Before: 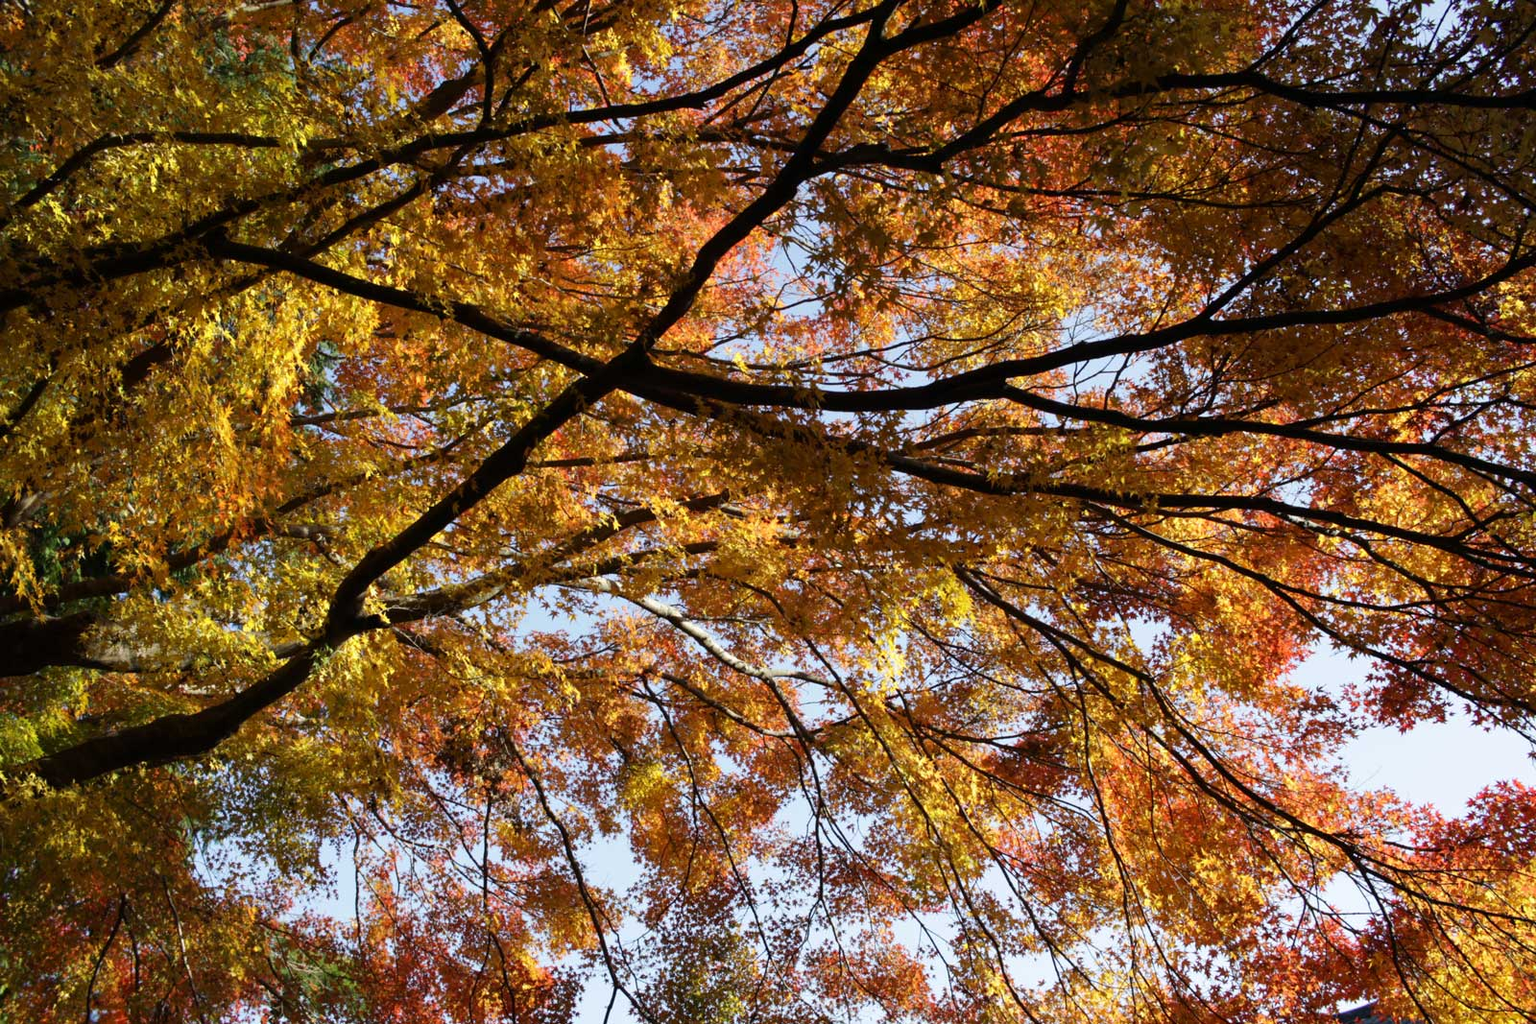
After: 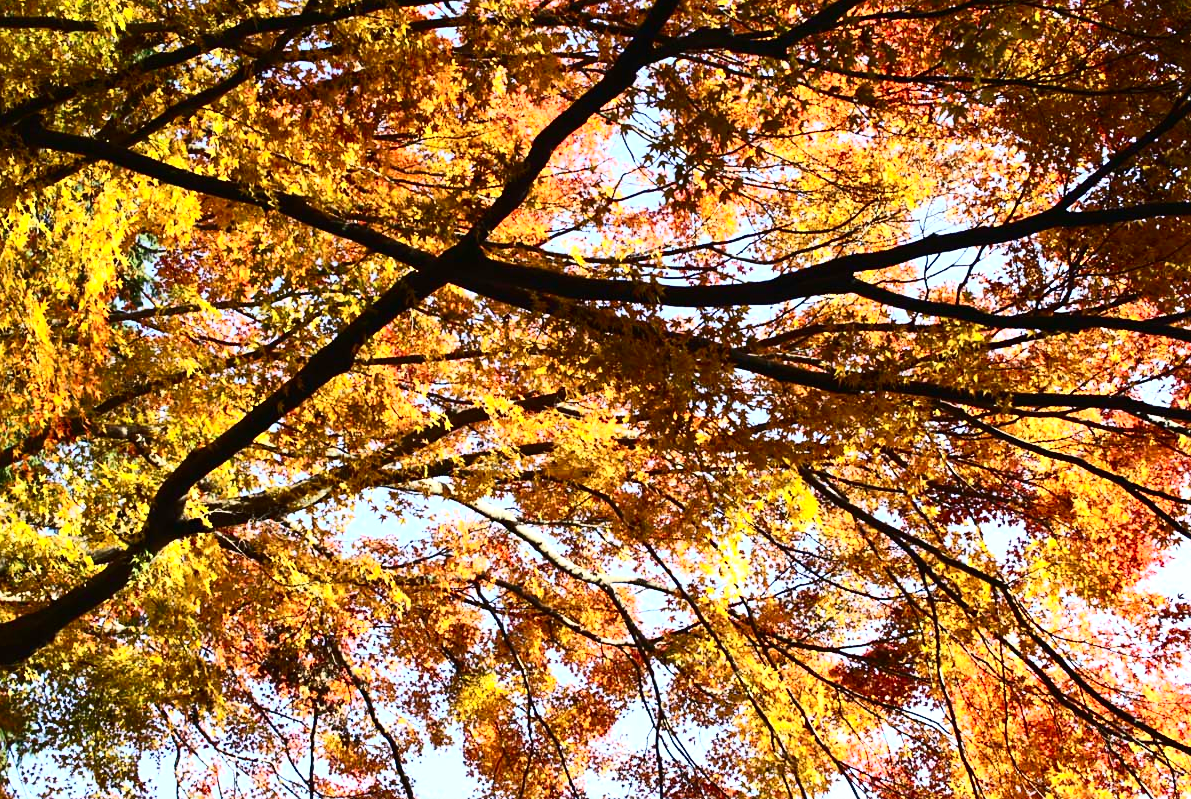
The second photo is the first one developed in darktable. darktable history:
contrast brightness saturation: contrast 0.41, brightness 0.111, saturation 0.213
crop and rotate: left 12.166%, top 11.441%, right 13.335%, bottom 13.662%
sharpen: amount 0.208
exposure: black level correction -0.002, exposure 0.533 EV, compensate highlight preservation false
